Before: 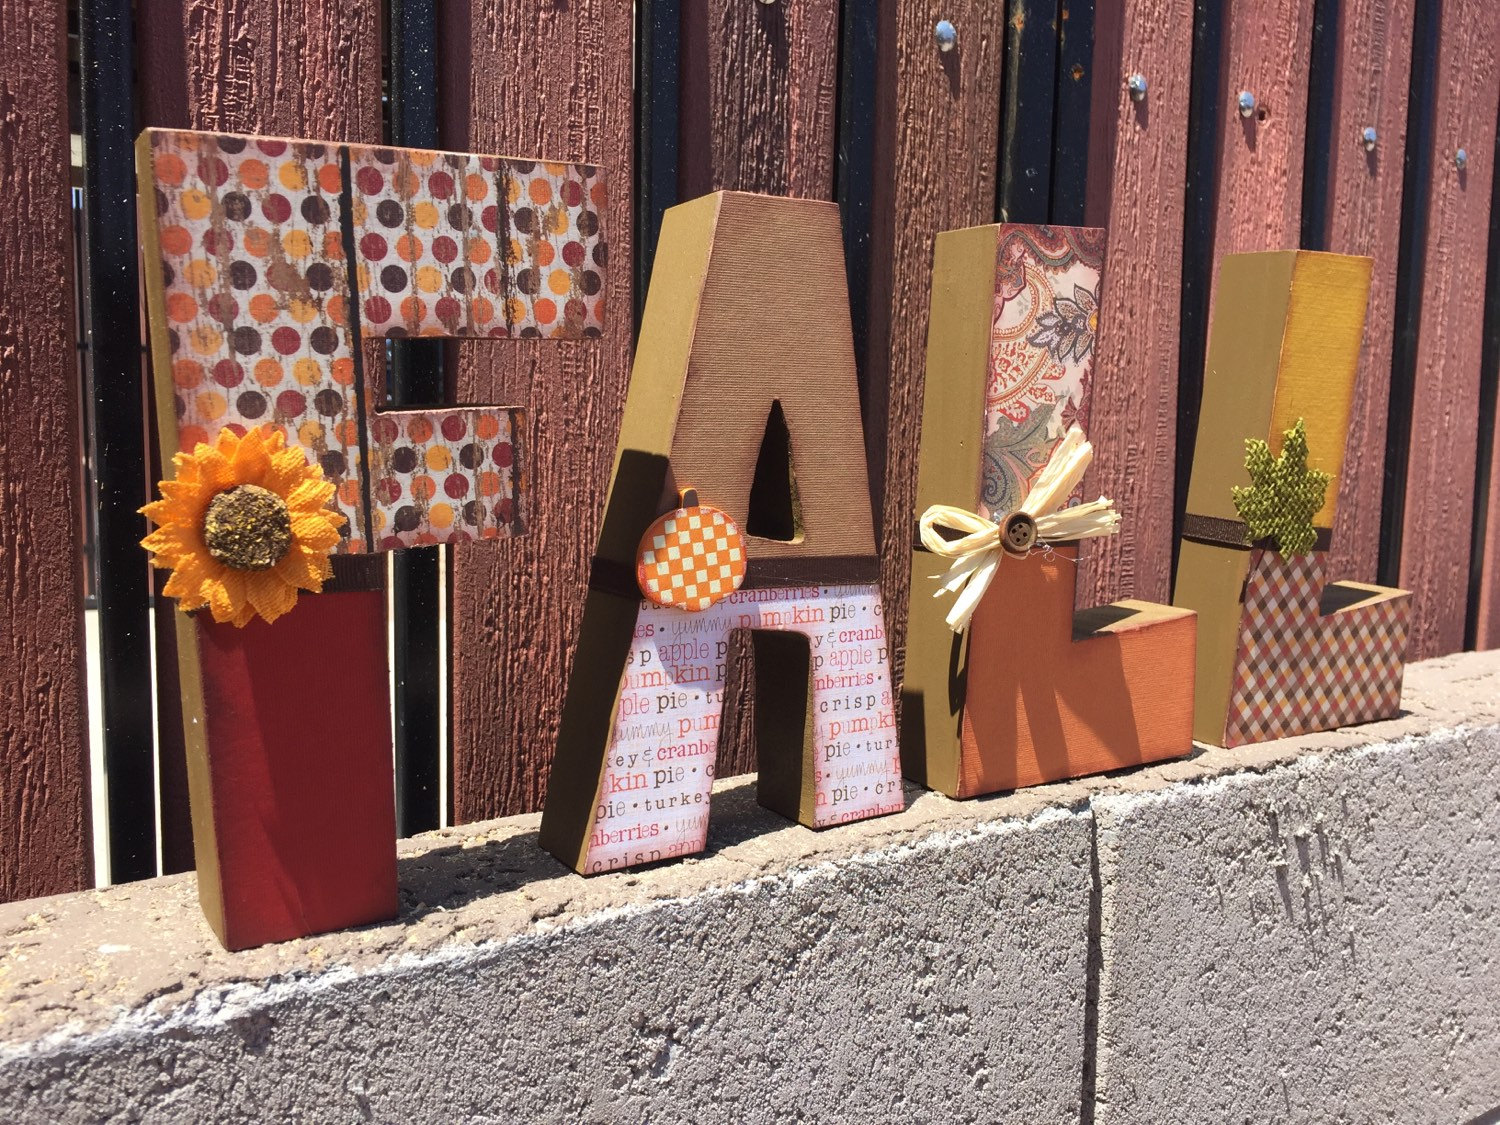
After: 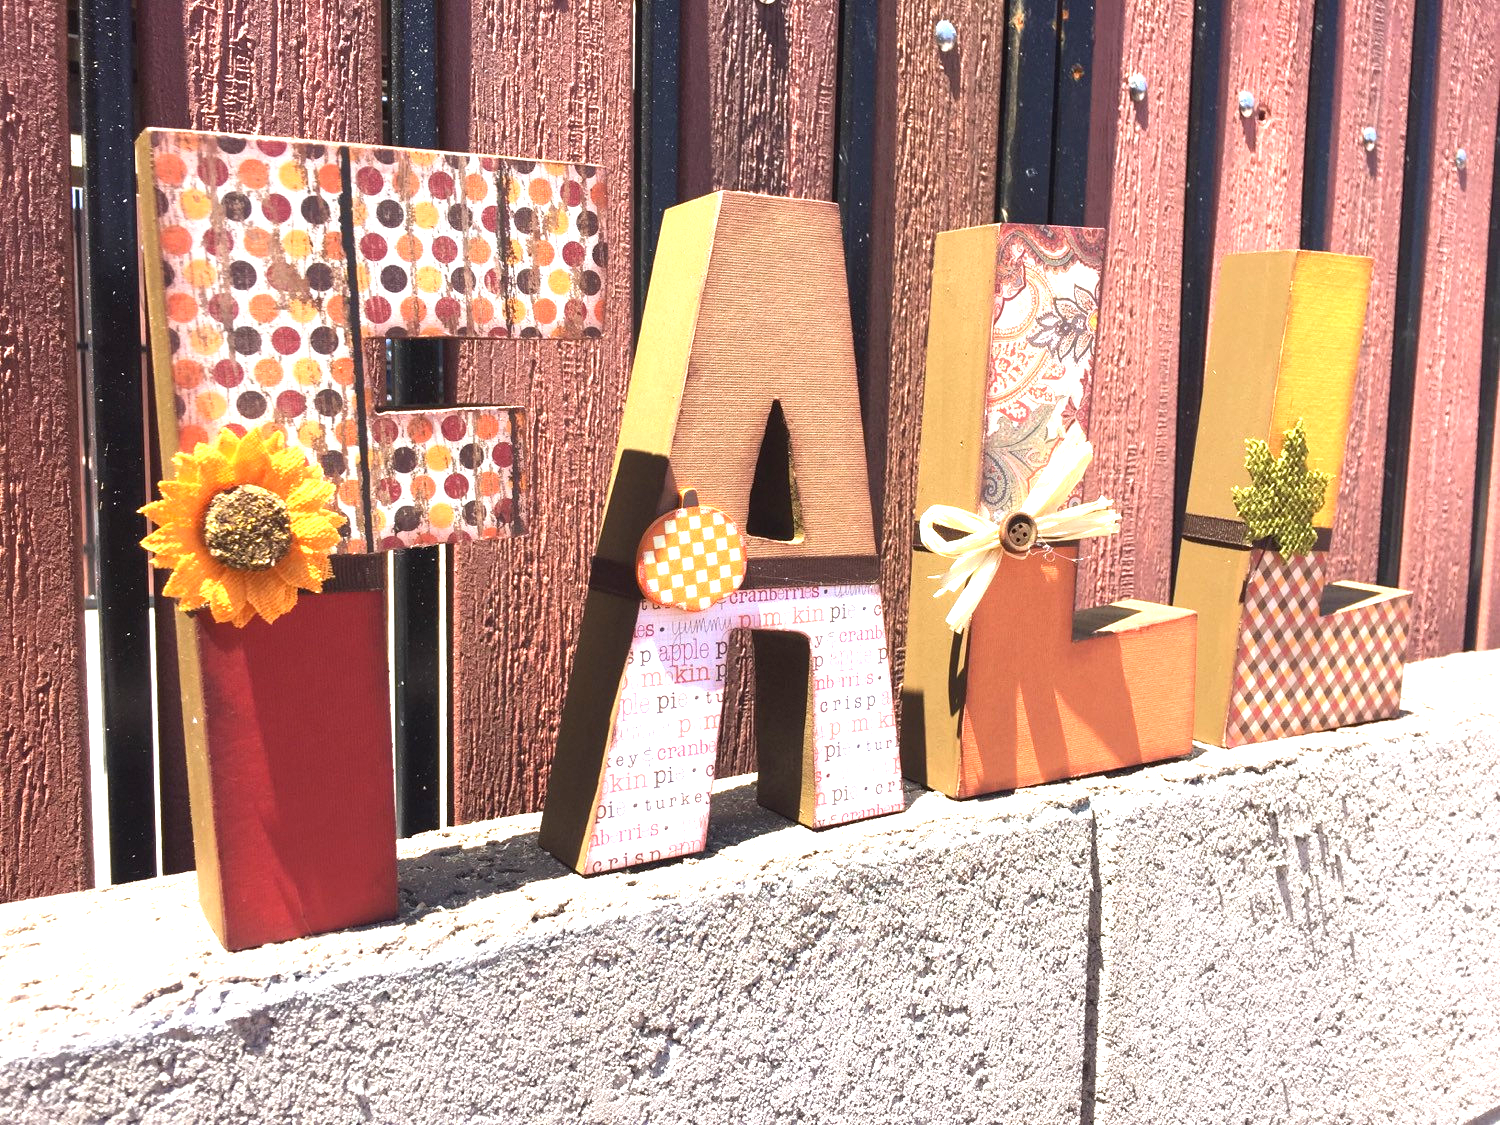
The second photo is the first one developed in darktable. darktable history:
exposure: black level correction 0, exposure 0.949 EV, compensate highlight preservation false
tone equalizer: -8 EV -0.393 EV, -7 EV -0.388 EV, -6 EV -0.305 EV, -5 EV -0.207 EV, -3 EV 0.188 EV, -2 EV 0.333 EV, -1 EV 0.398 EV, +0 EV 0.418 EV, smoothing diameter 24.88%, edges refinement/feathering 8.96, preserve details guided filter
